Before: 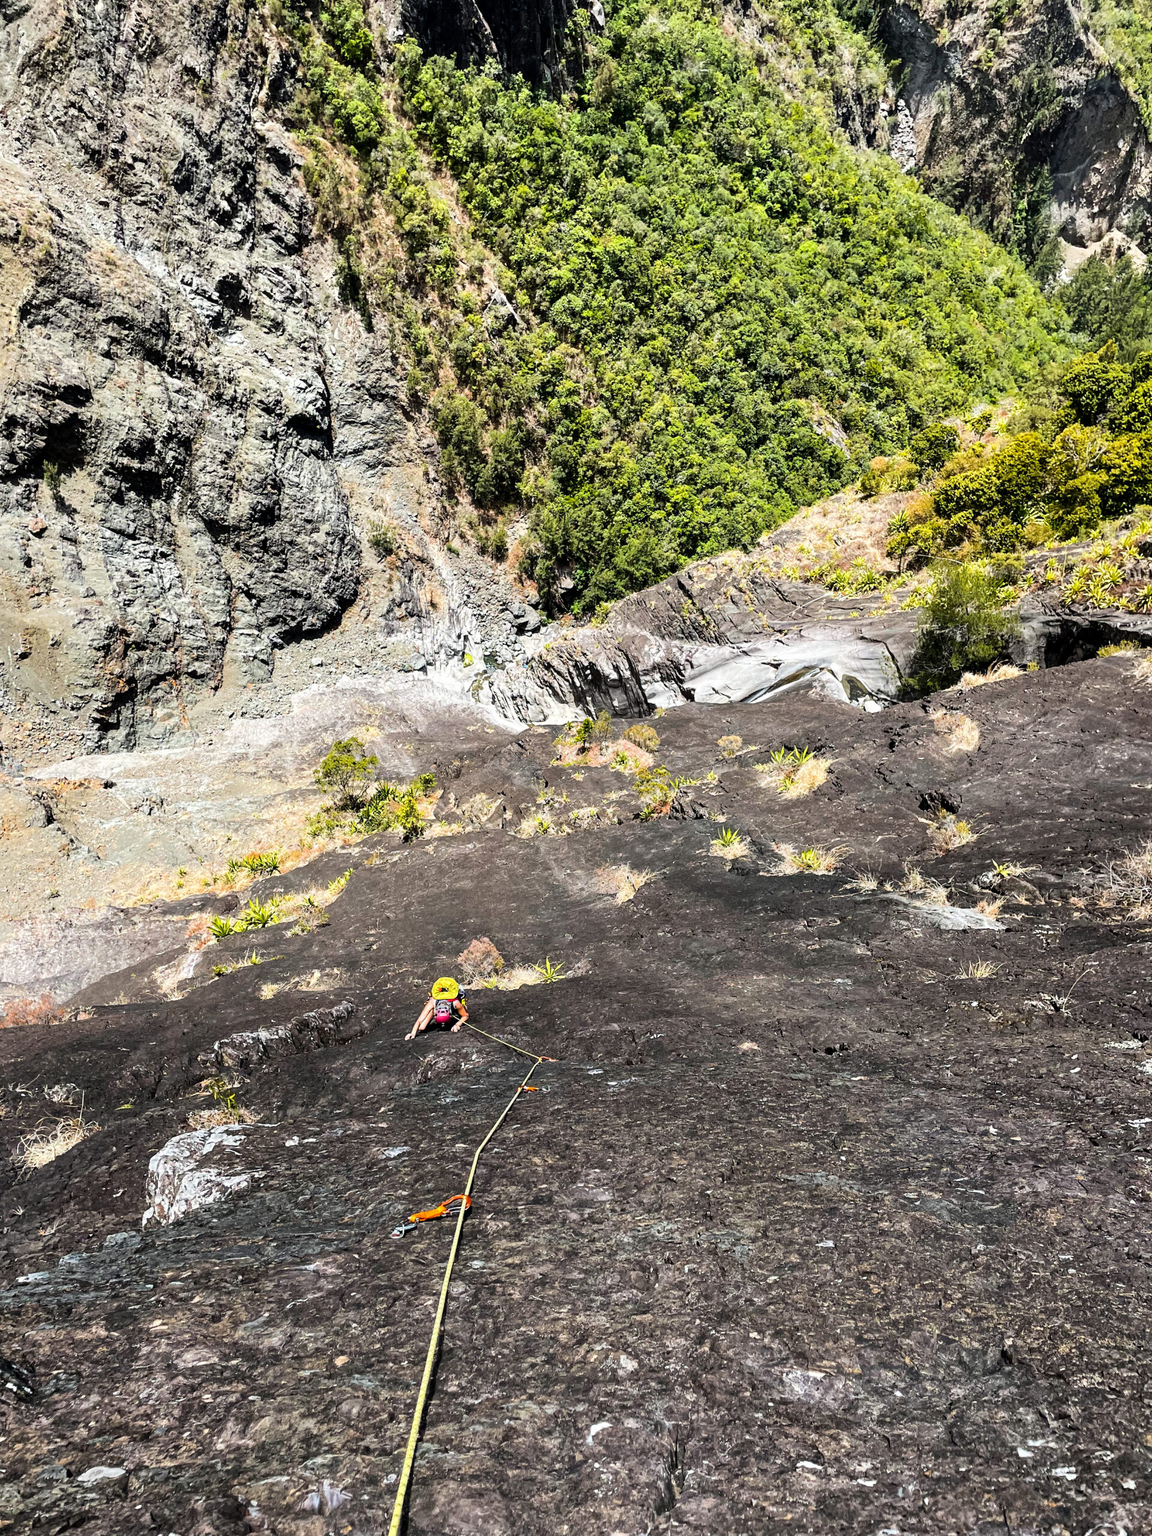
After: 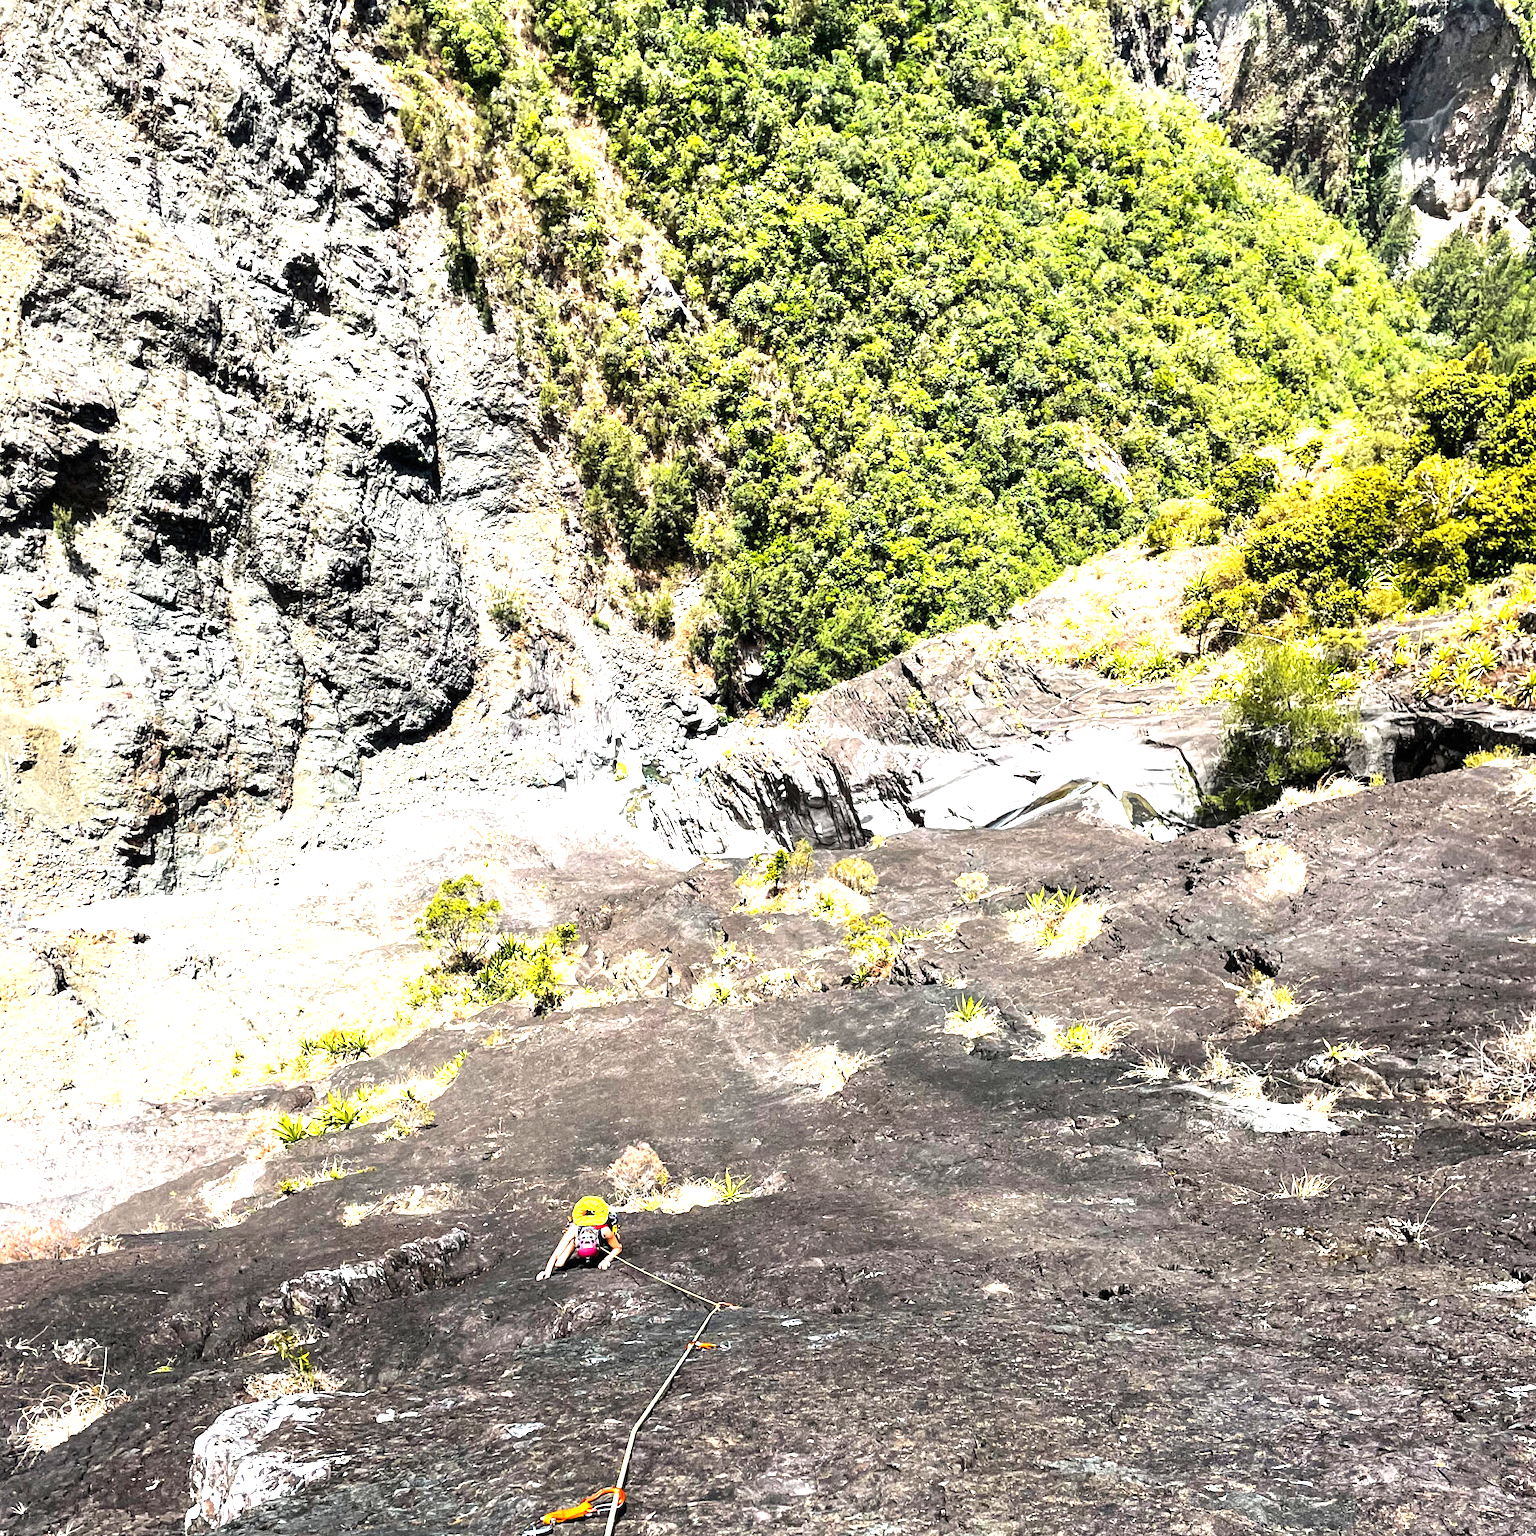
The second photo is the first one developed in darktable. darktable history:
exposure: black level correction 0, exposure 1.125 EV, compensate exposure bias true, compensate highlight preservation false
crop: left 0.387%, top 5.469%, bottom 19.809%
